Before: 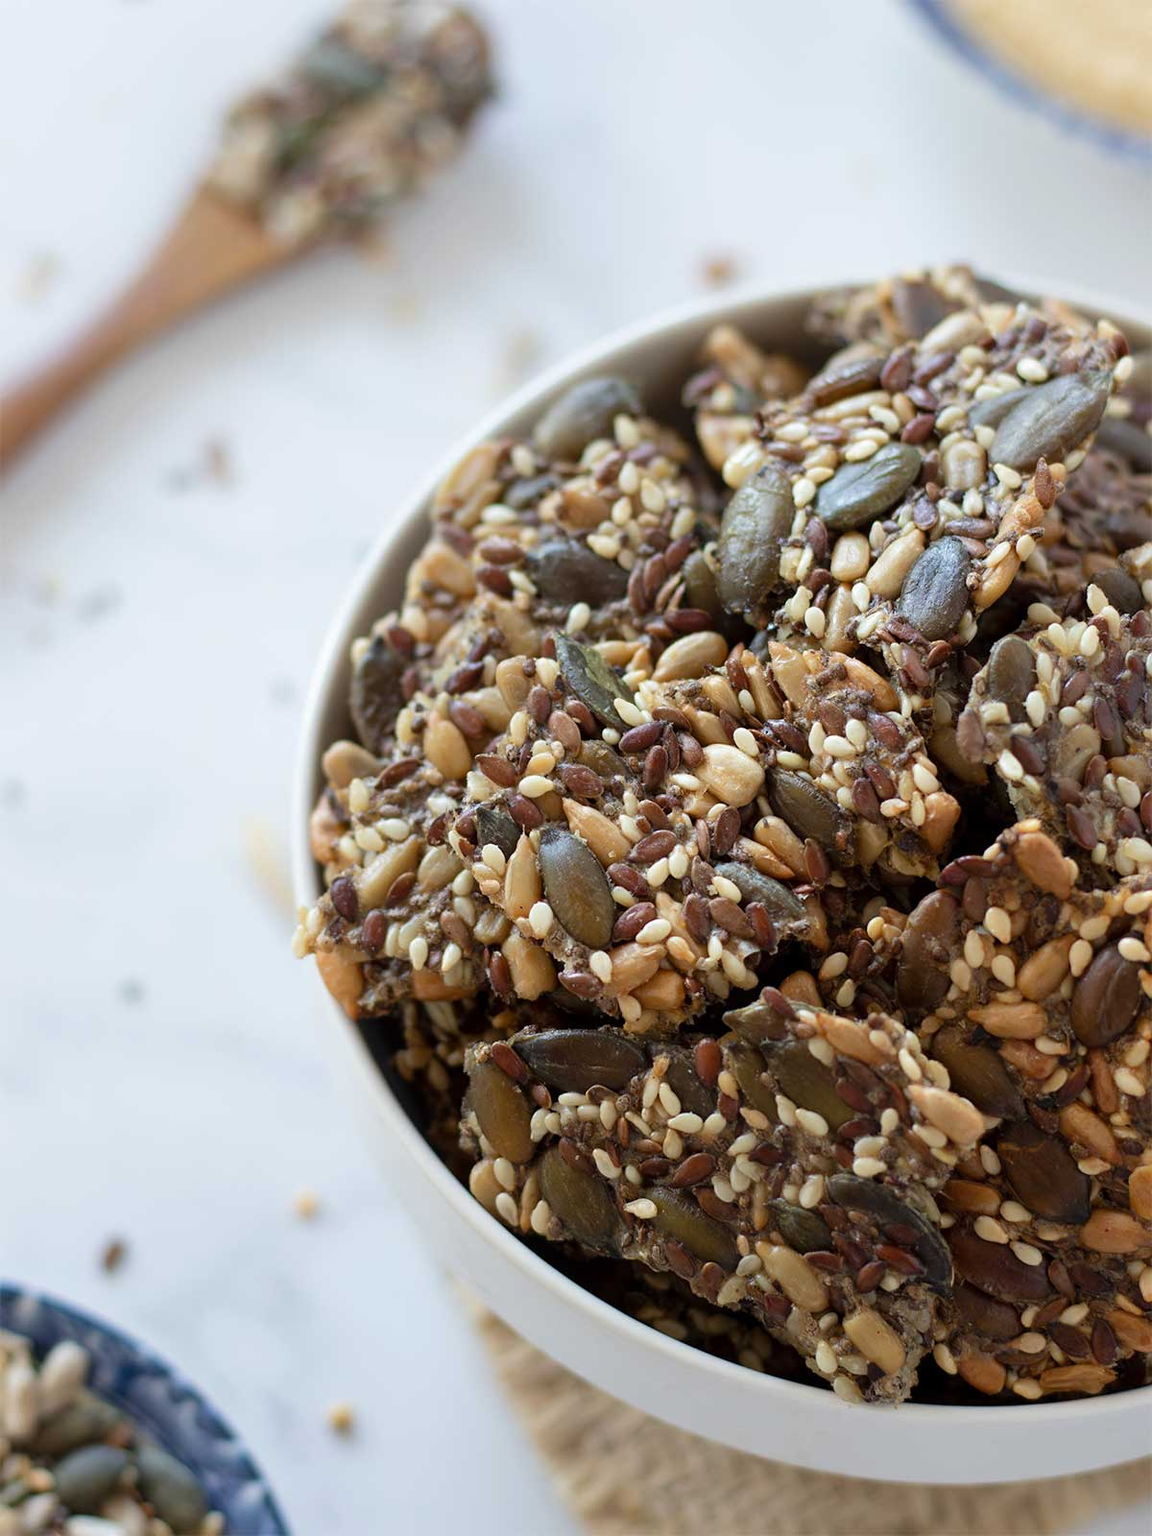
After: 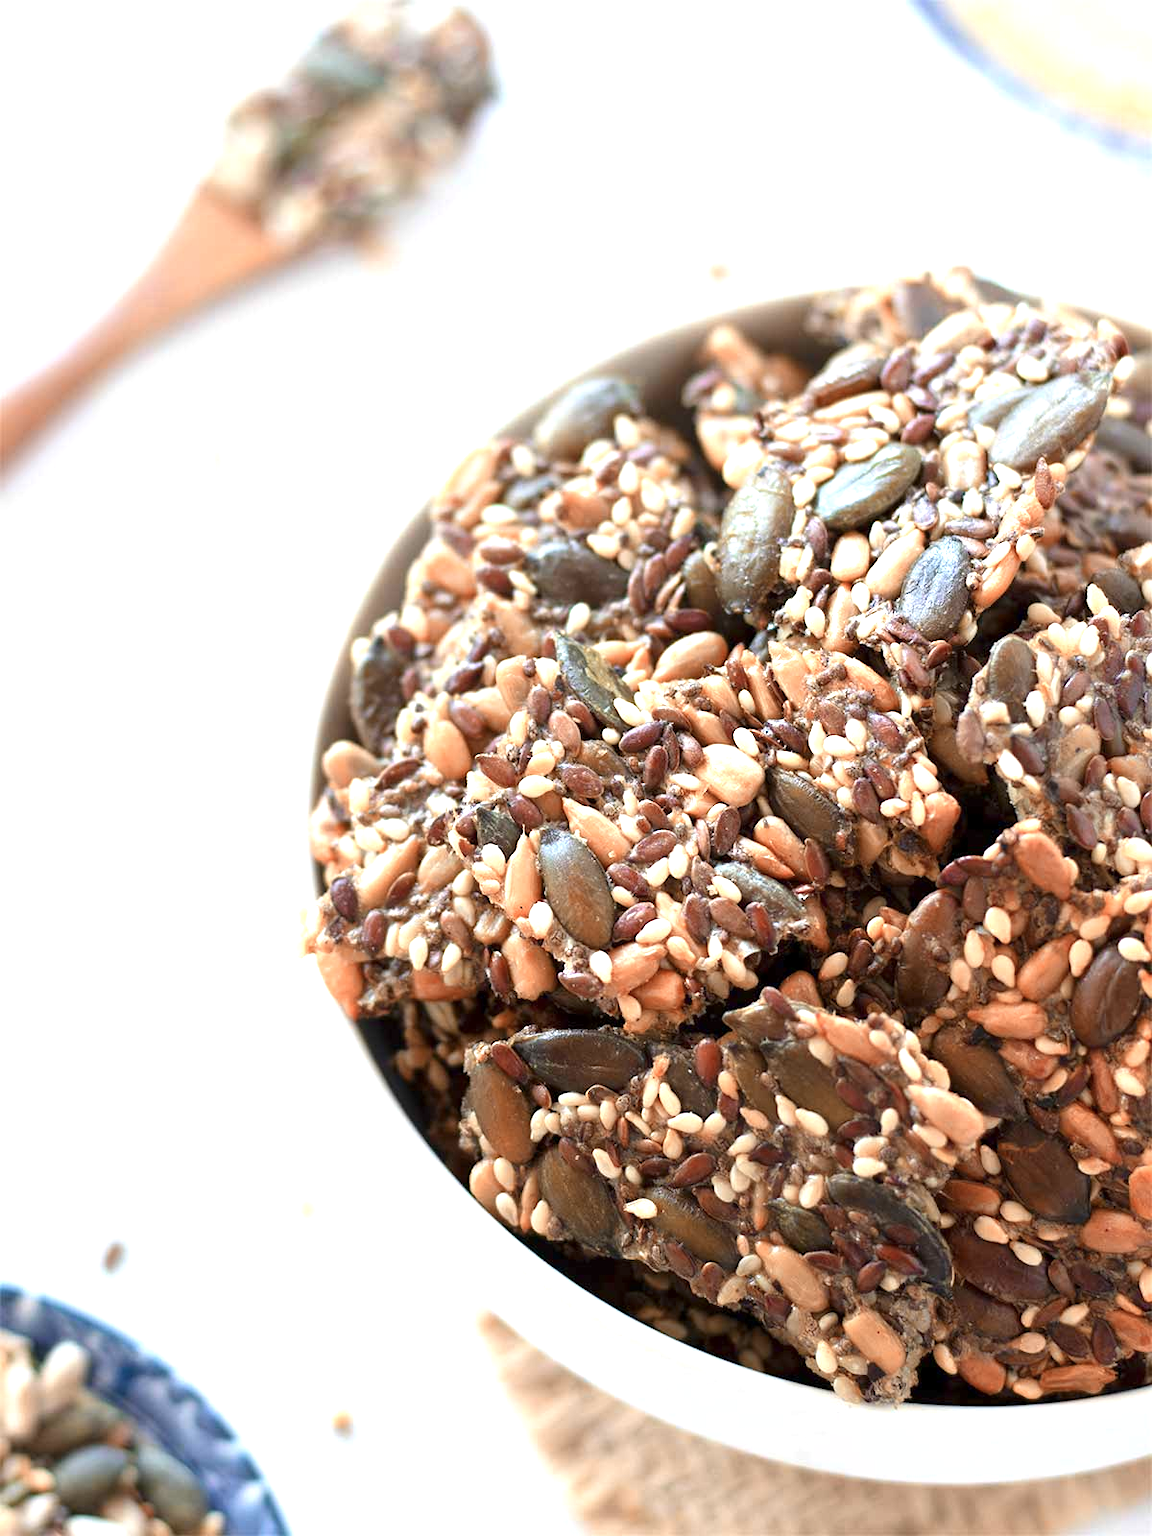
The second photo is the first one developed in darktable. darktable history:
exposure: exposure 1.136 EV, compensate highlight preservation false
color zones: curves: ch2 [(0, 0.5) (0.084, 0.497) (0.323, 0.335) (0.4, 0.497) (1, 0.5)]
